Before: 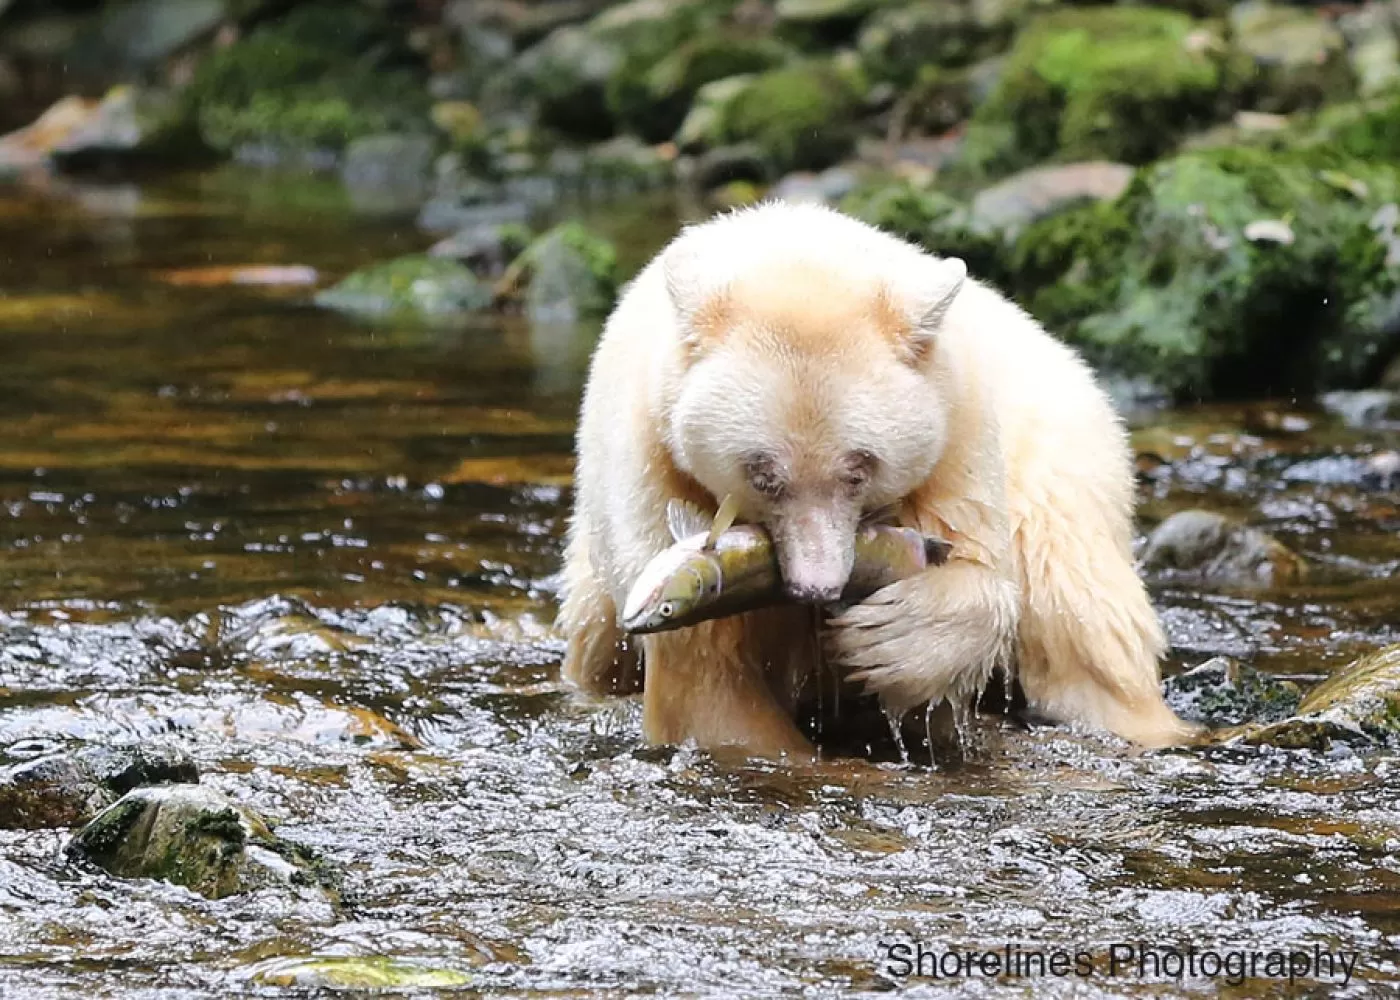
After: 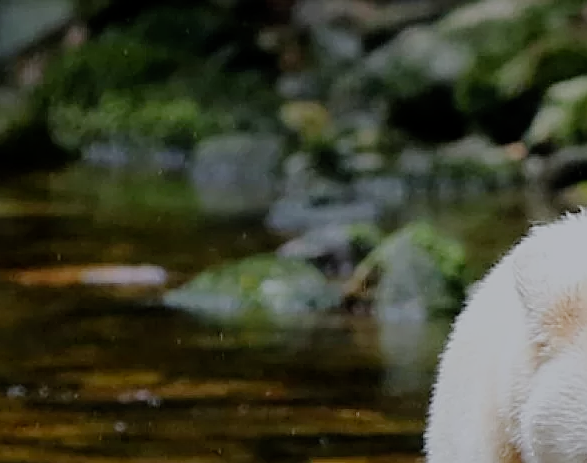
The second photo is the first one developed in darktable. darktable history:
white balance: red 0.974, blue 1.044
crop and rotate: left 10.817%, top 0.062%, right 47.194%, bottom 53.626%
sharpen: on, module defaults
filmic rgb: middle gray luminance 30%, black relative exposure -9 EV, white relative exposure 7 EV, threshold 6 EV, target black luminance 0%, hardness 2.94, latitude 2.04%, contrast 0.963, highlights saturation mix 5%, shadows ↔ highlights balance 12.16%, add noise in highlights 0, preserve chrominance no, color science v3 (2019), use custom middle-gray values true, iterations of high-quality reconstruction 0, contrast in highlights soft, enable highlight reconstruction true
haze removal: strength -0.09, distance 0.358, compatibility mode true, adaptive false
